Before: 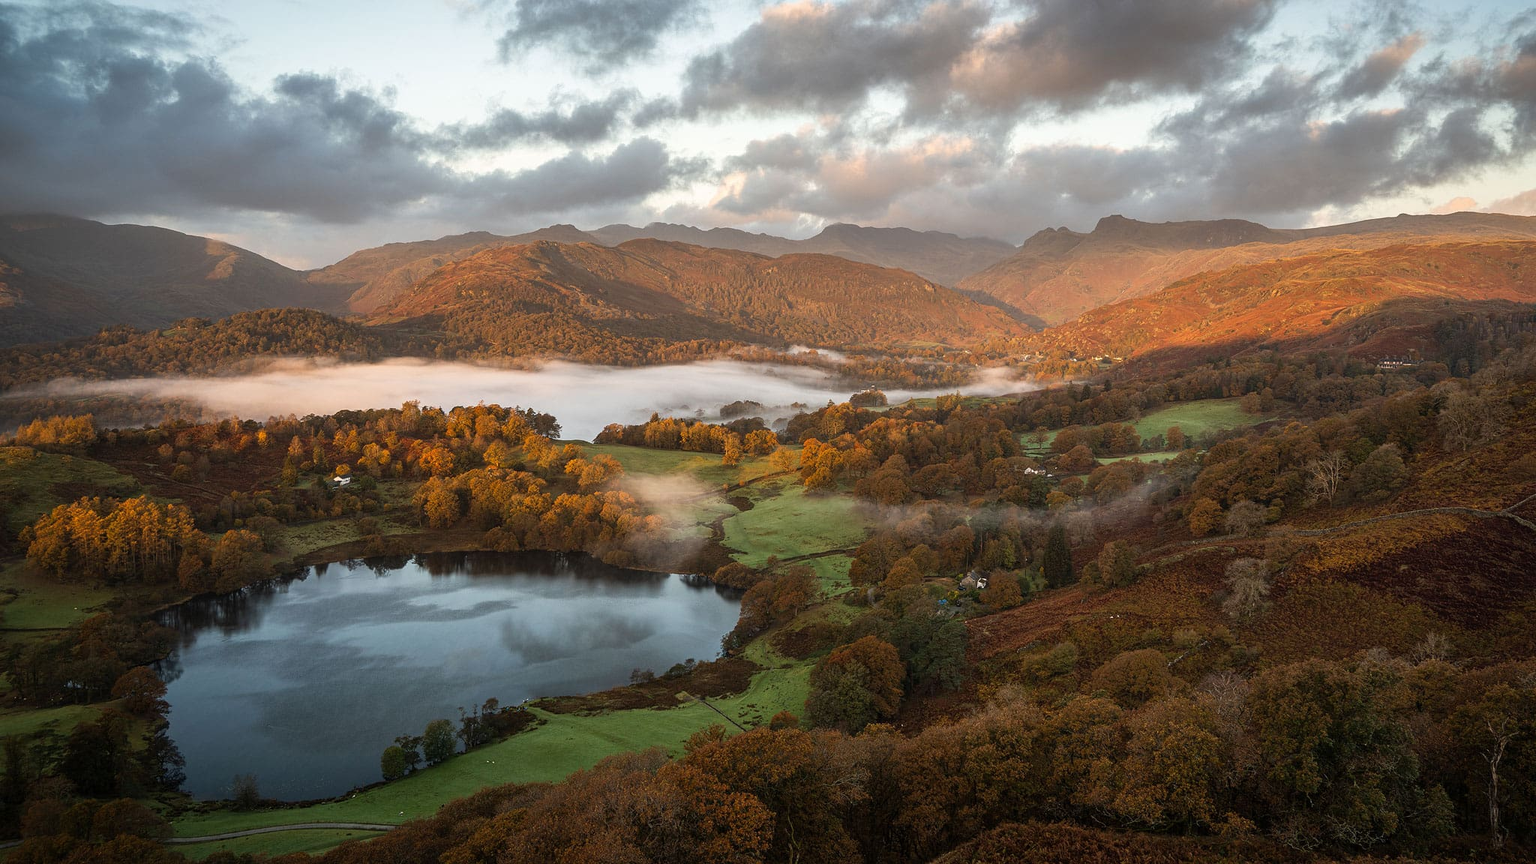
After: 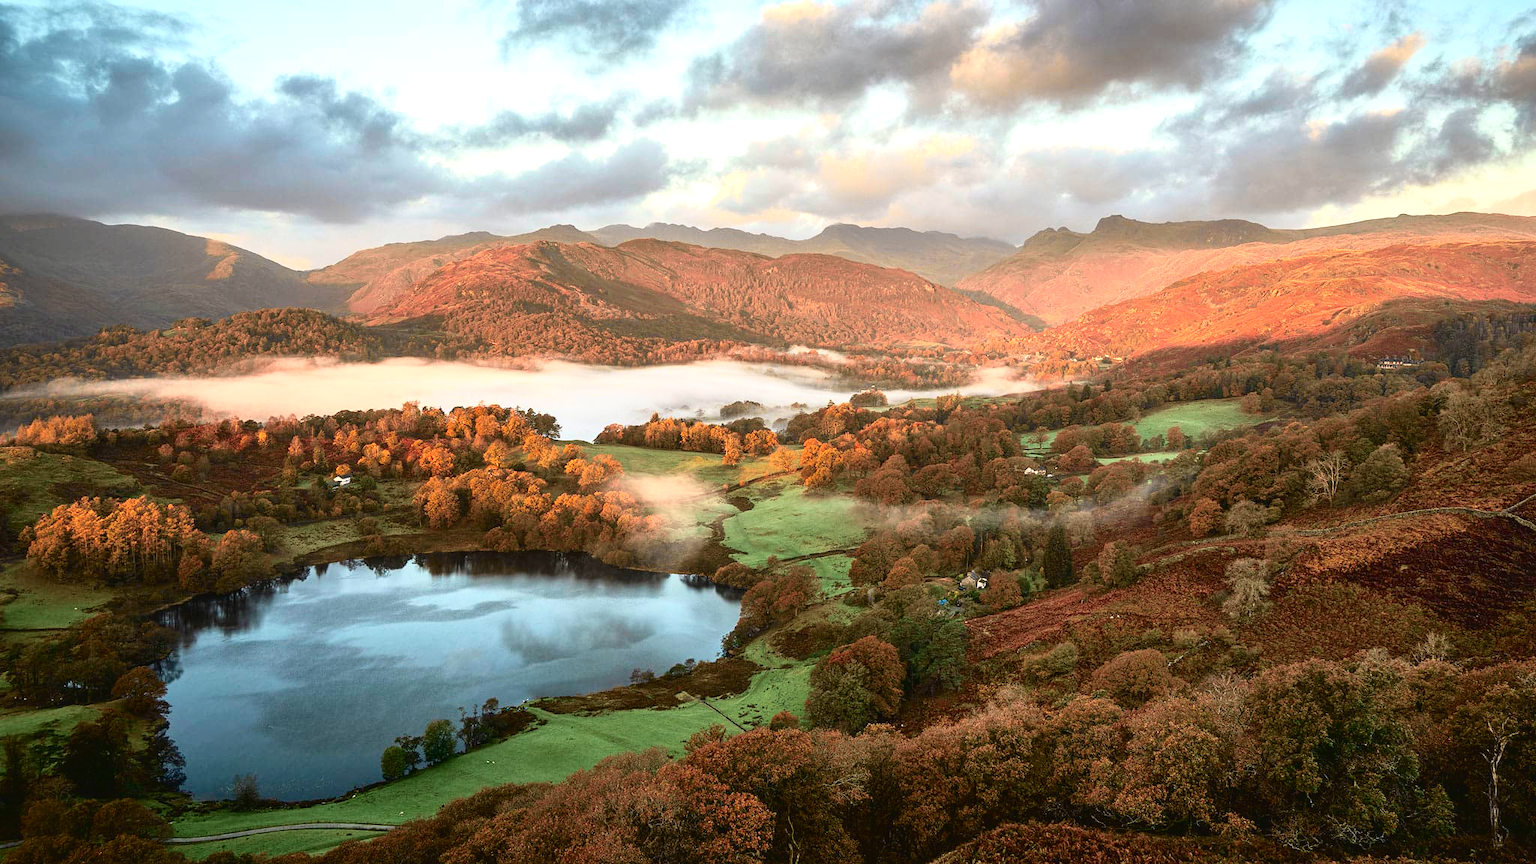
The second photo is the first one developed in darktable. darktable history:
exposure: black level correction 0.001, exposure 0.5 EV, compensate exposure bias true, compensate highlight preservation false
tone curve: curves: ch0 [(0, 0.024) (0.049, 0.038) (0.176, 0.162) (0.311, 0.337) (0.416, 0.471) (0.565, 0.658) (0.817, 0.911) (1, 1)]; ch1 [(0, 0) (0.351, 0.347) (0.446, 0.42) (0.481, 0.463) (0.504, 0.504) (0.522, 0.521) (0.546, 0.563) (0.622, 0.664) (0.728, 0.786) (1, 1)]; ch2 [(0, 0) (0.327, 0.324) (0.427, 0.413) (0.458, 0.444) (0.502, 0.504) (0.526, 0.539) (0.547, 0.581) (0.601, 0.61) (0.76, 0.765) (1, 1)], color space Lab, independent channels, preserve colors none
shadows and highlights: shadows 37.27, highlights -28.18, soften with gaussian
